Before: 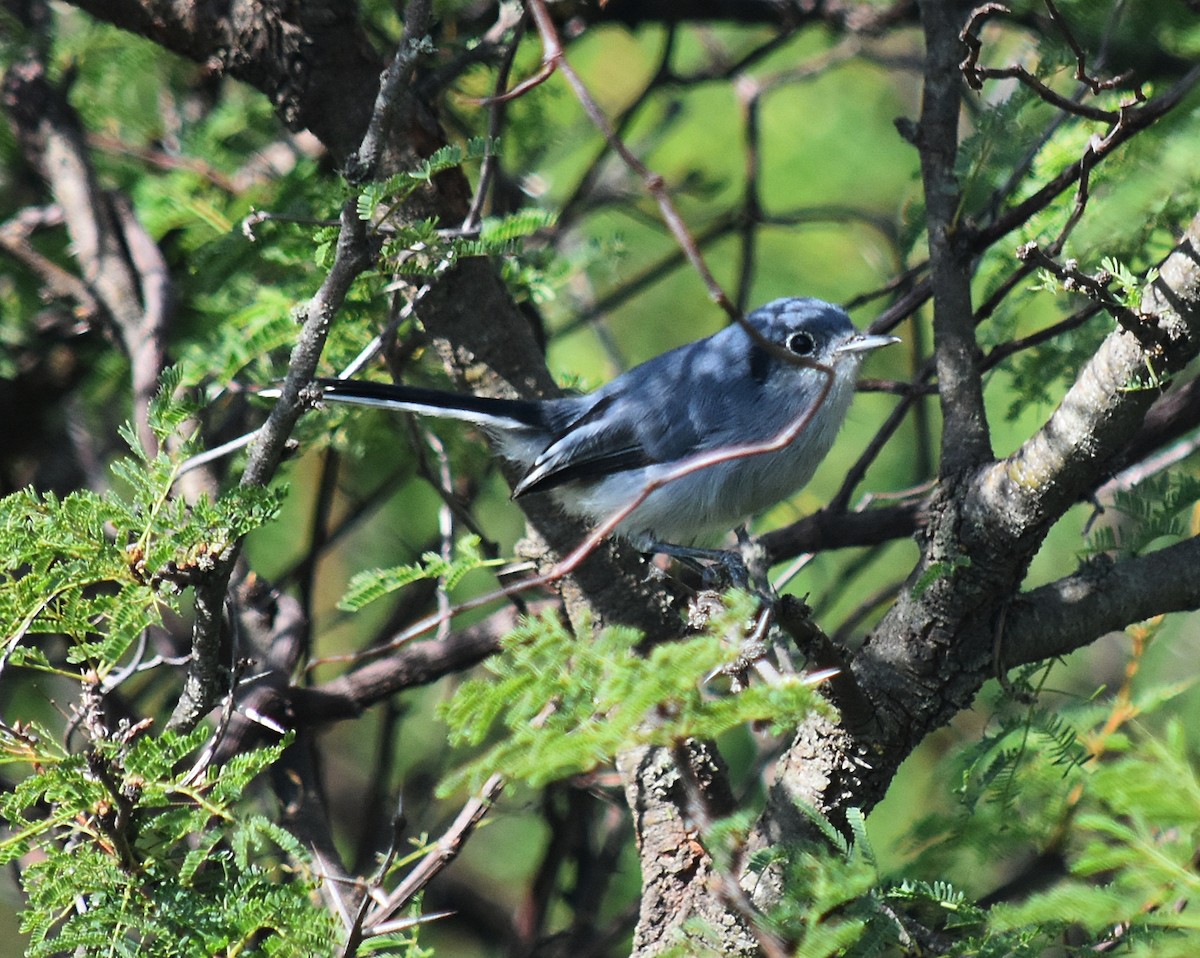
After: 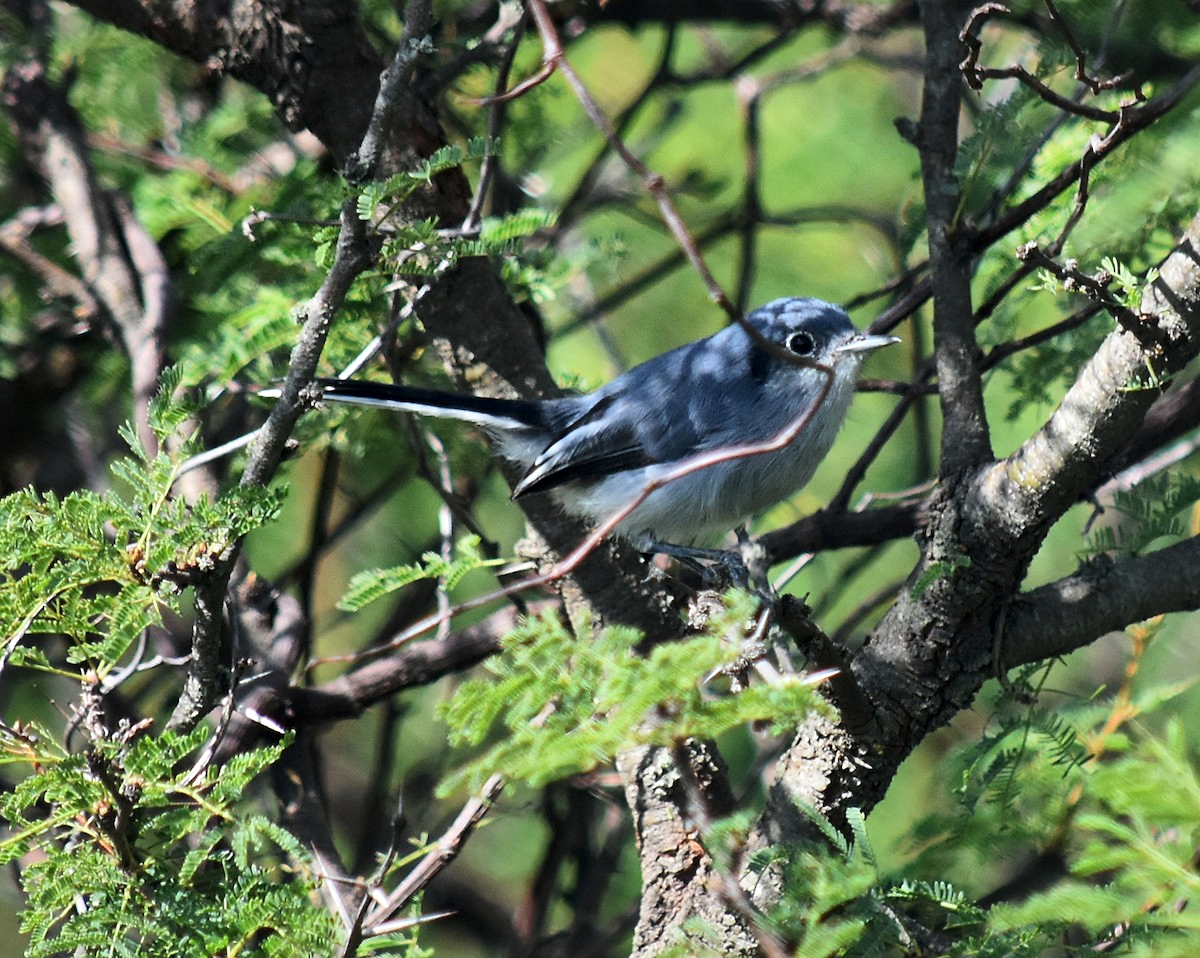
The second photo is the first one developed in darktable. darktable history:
local contrast: mode bilateral grid, contrast 20, coarseness 99, detail 150%, midtone range 0.2
